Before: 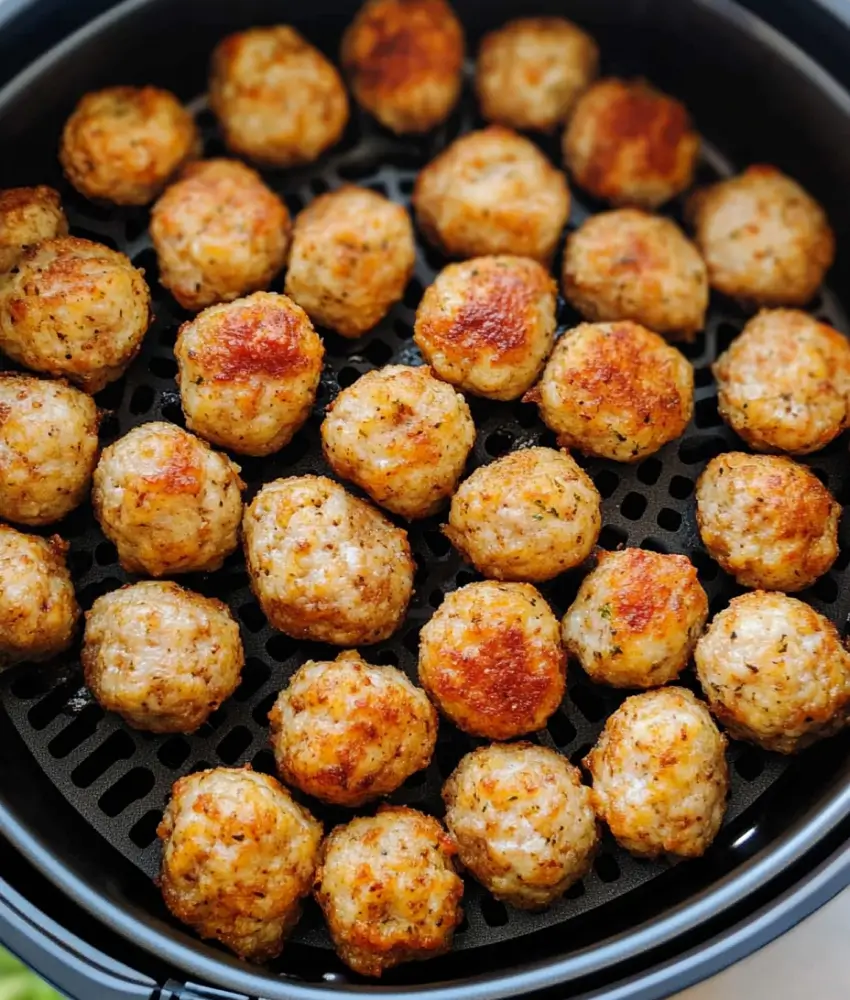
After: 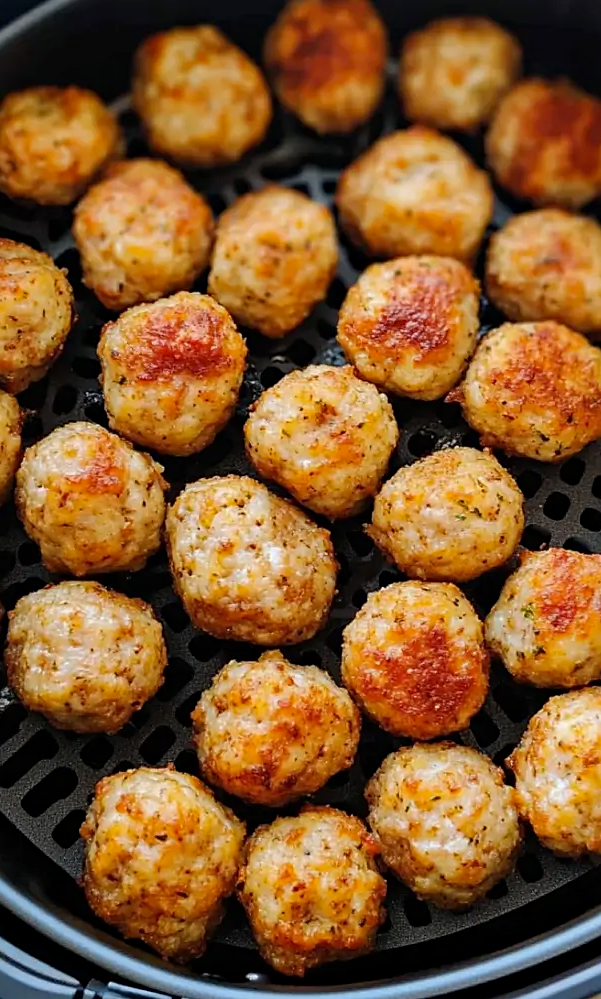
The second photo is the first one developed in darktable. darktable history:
crop and rotate: left 9.061%, right 20.142%
sharpen: radius 1.864, amount 0.398, threshold 1.271
haze removal: compatibility mode true, adaptive false
